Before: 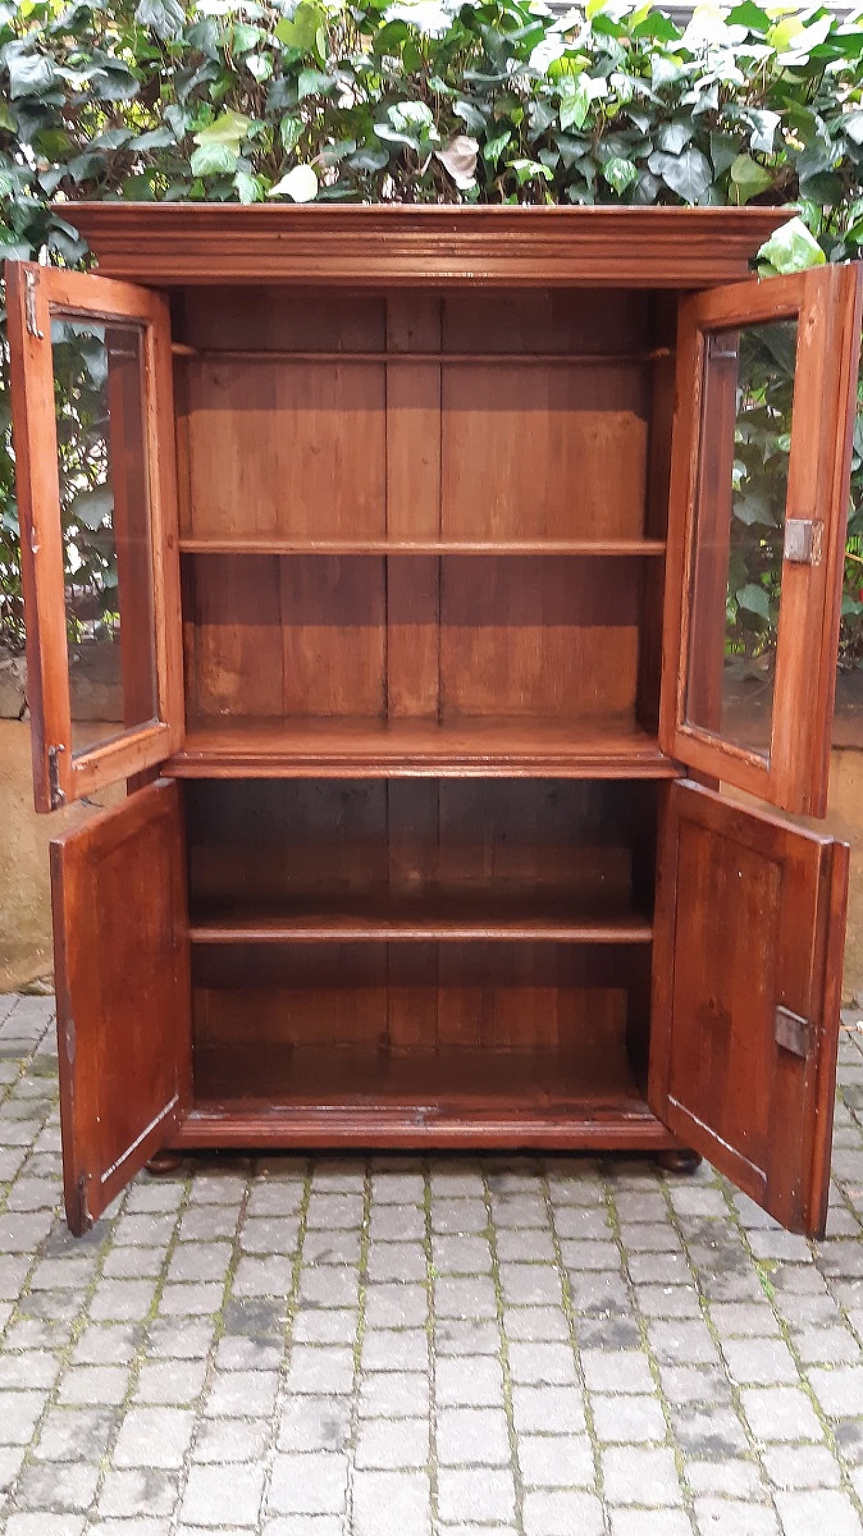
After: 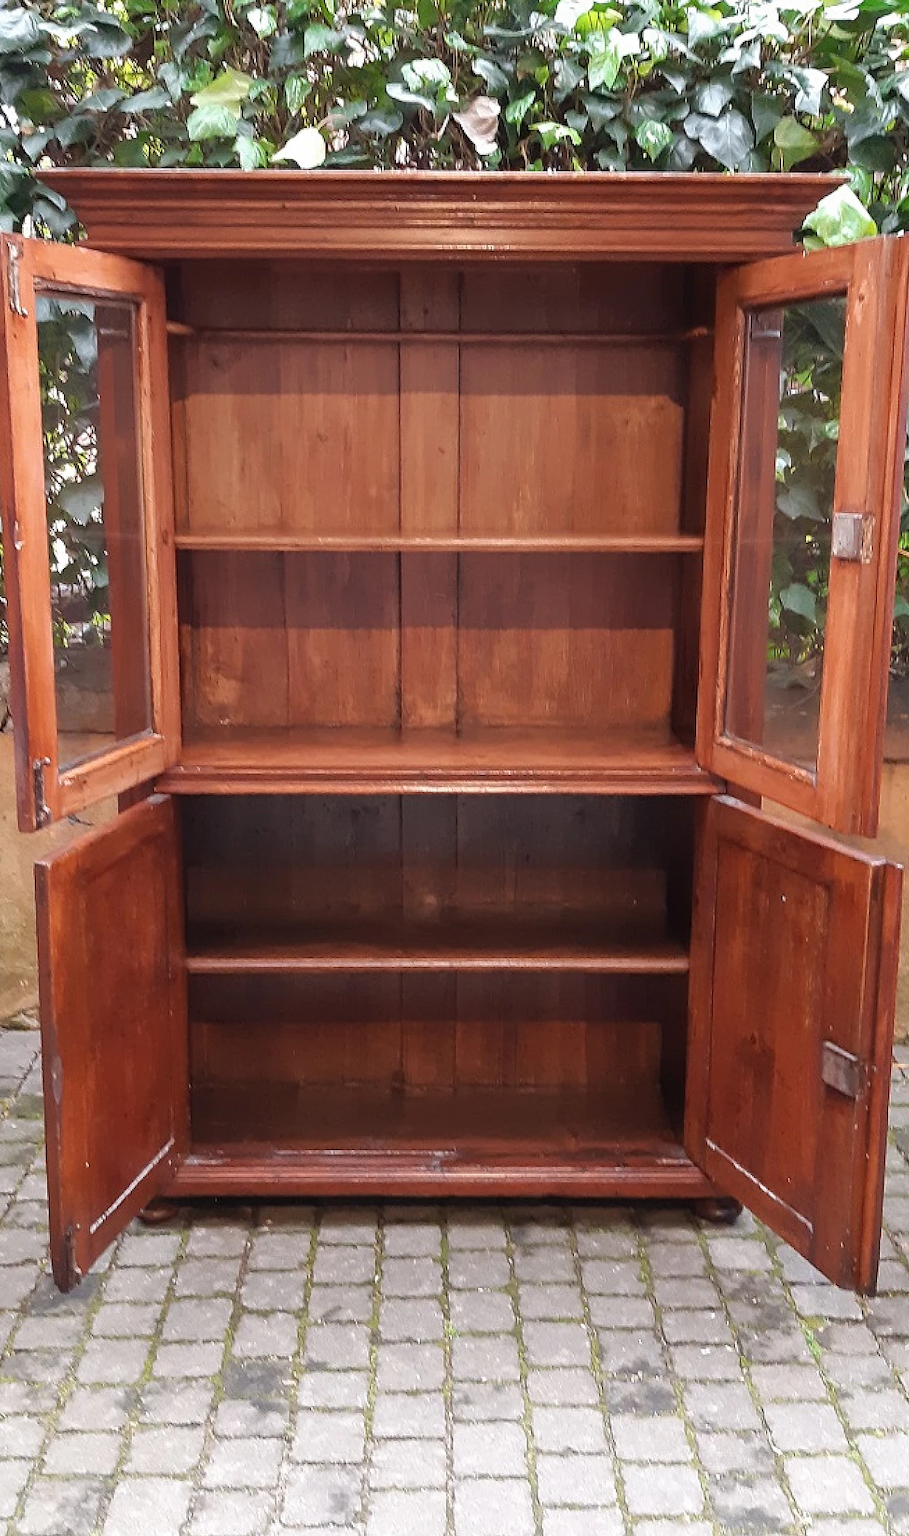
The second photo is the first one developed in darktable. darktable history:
crop: left 2.128%, top 3.105%, right 0.778%, bottom 4.82%
